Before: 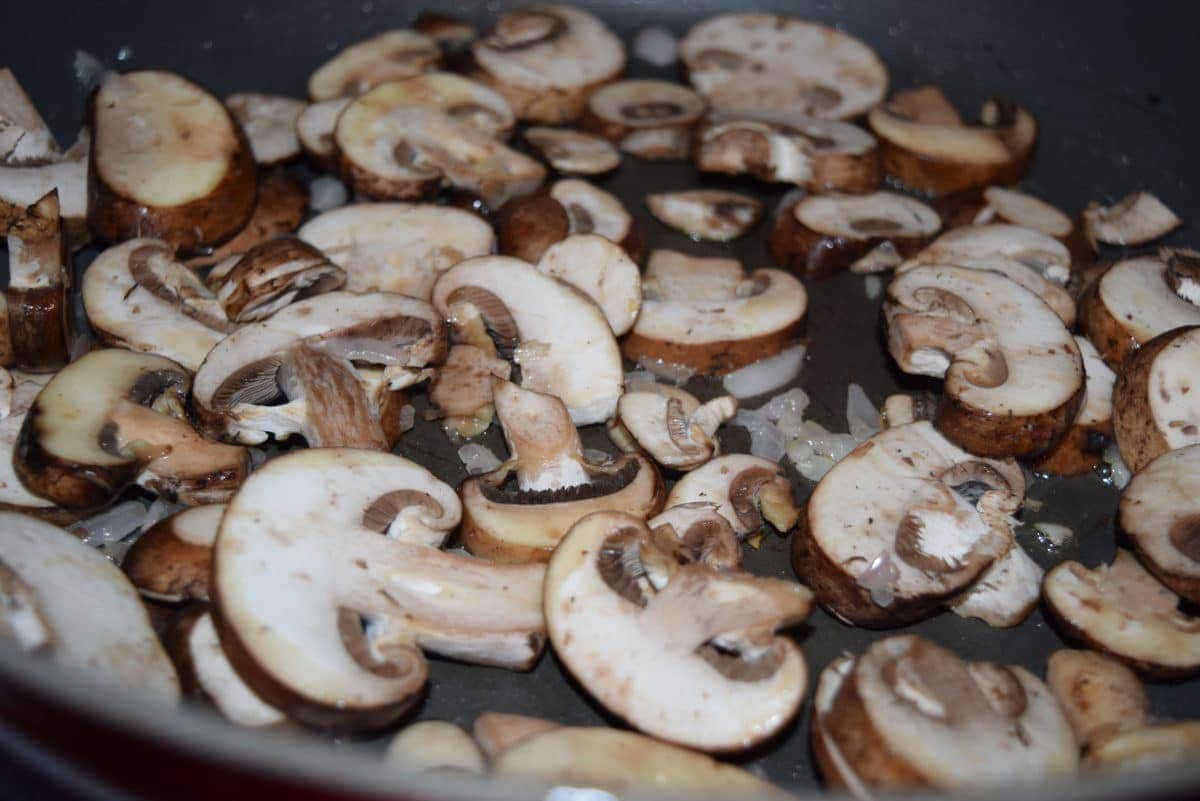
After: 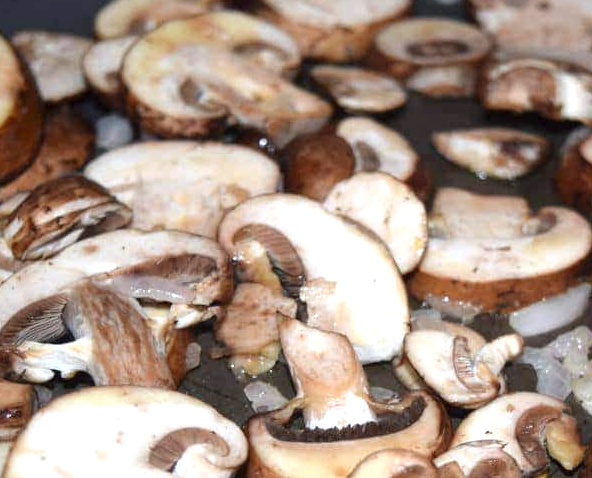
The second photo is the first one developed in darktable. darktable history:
exposure: black level correction 0, exposure 0.698 EV, compensate highlight preservation false
levels: levels [0, 0.476, 0.951]
crop: left 17.841%, top 7.767%, right 32.797%, bottom 32.503%
